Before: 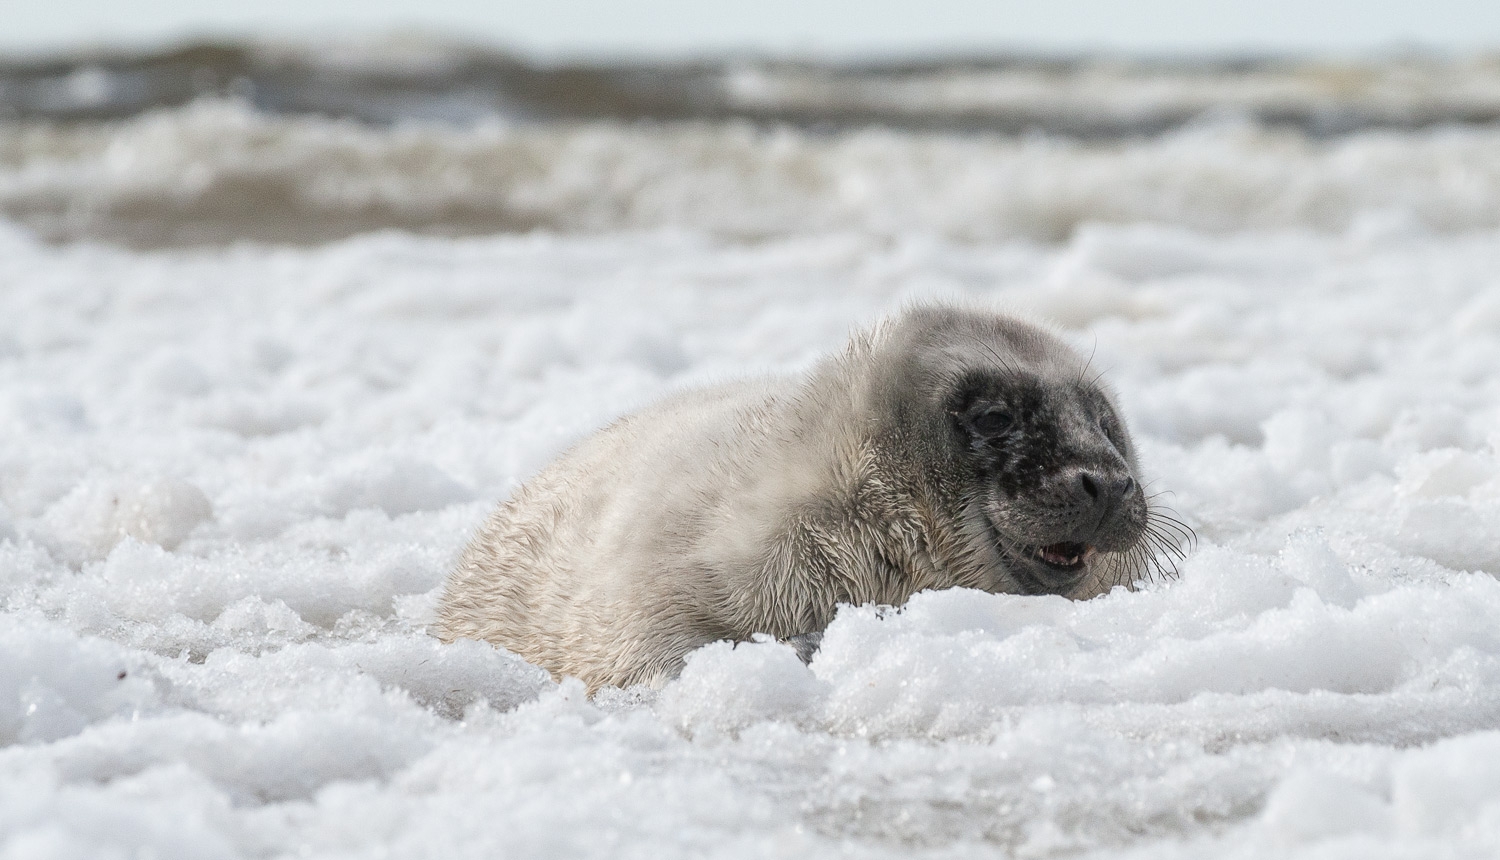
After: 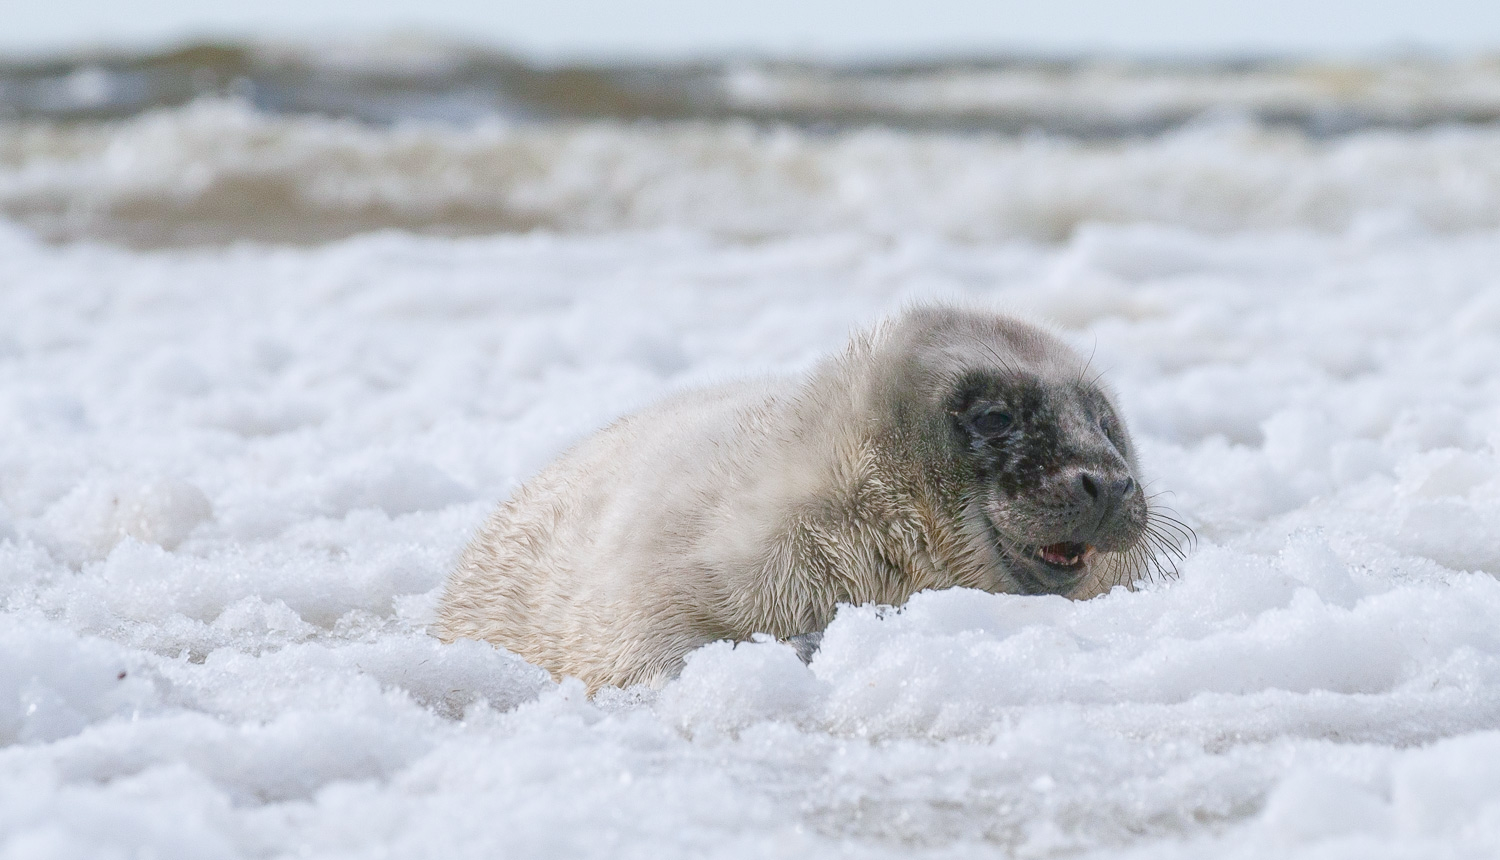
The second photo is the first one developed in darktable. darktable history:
color balance rgb: shadows lift › chroma 1%, shadows lift › hue 113°, highlights gain › chroma 0.2%, highlights gain › hue 333°, perceptual saturation grading › global saturation 20%, perceptual saturation grading › highlights -50%, perceptual saturation grading › shadows 25%, contrast -20%
exposure: black level correction 0, exposure 0.5 EV, compensate exposure bias true, compensate highlight preservation false
white balance: red 0.98, blue 1.034
contrast brightness saturation: contrast 0.04, saturation 0.07
velvia: on, module defaults
